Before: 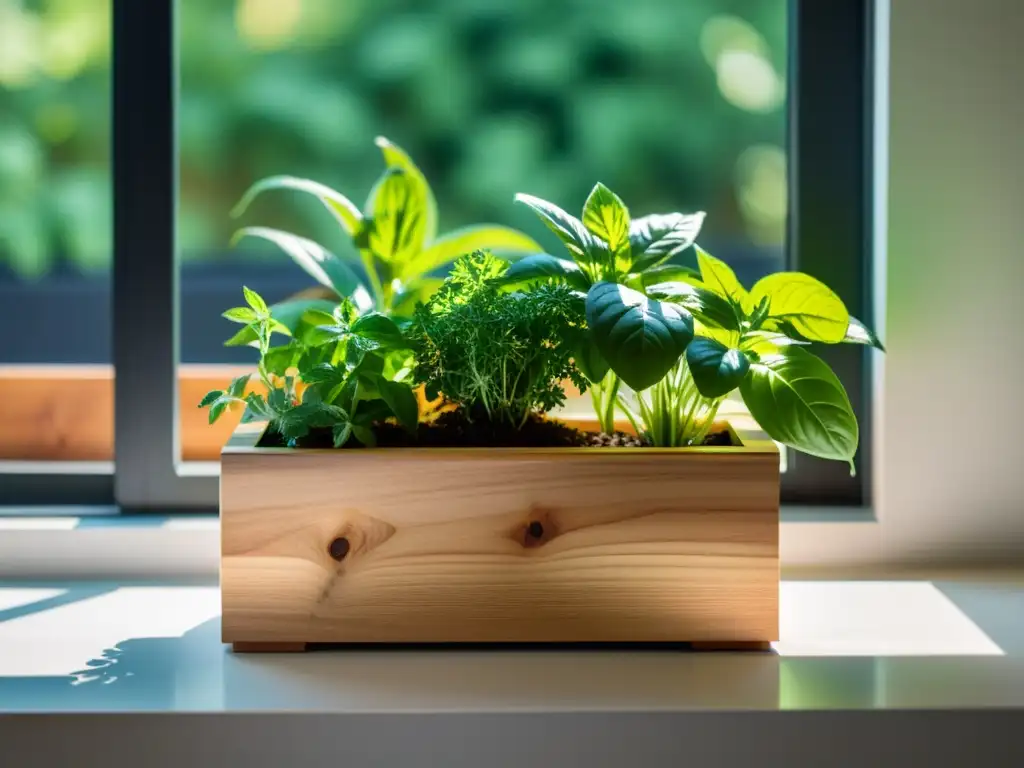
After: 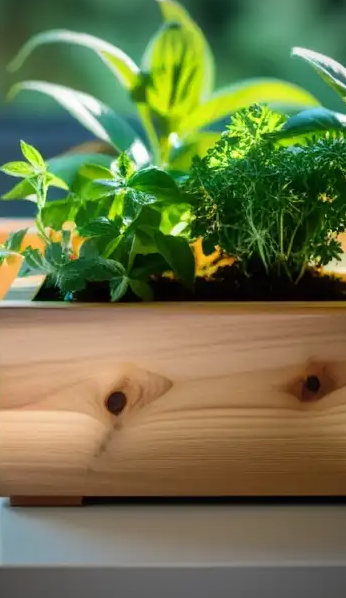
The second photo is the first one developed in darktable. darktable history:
crop and rotate: left 21.822%, top 19.089%, right 44.32%, bottom 3%
vignetting: unbound false
